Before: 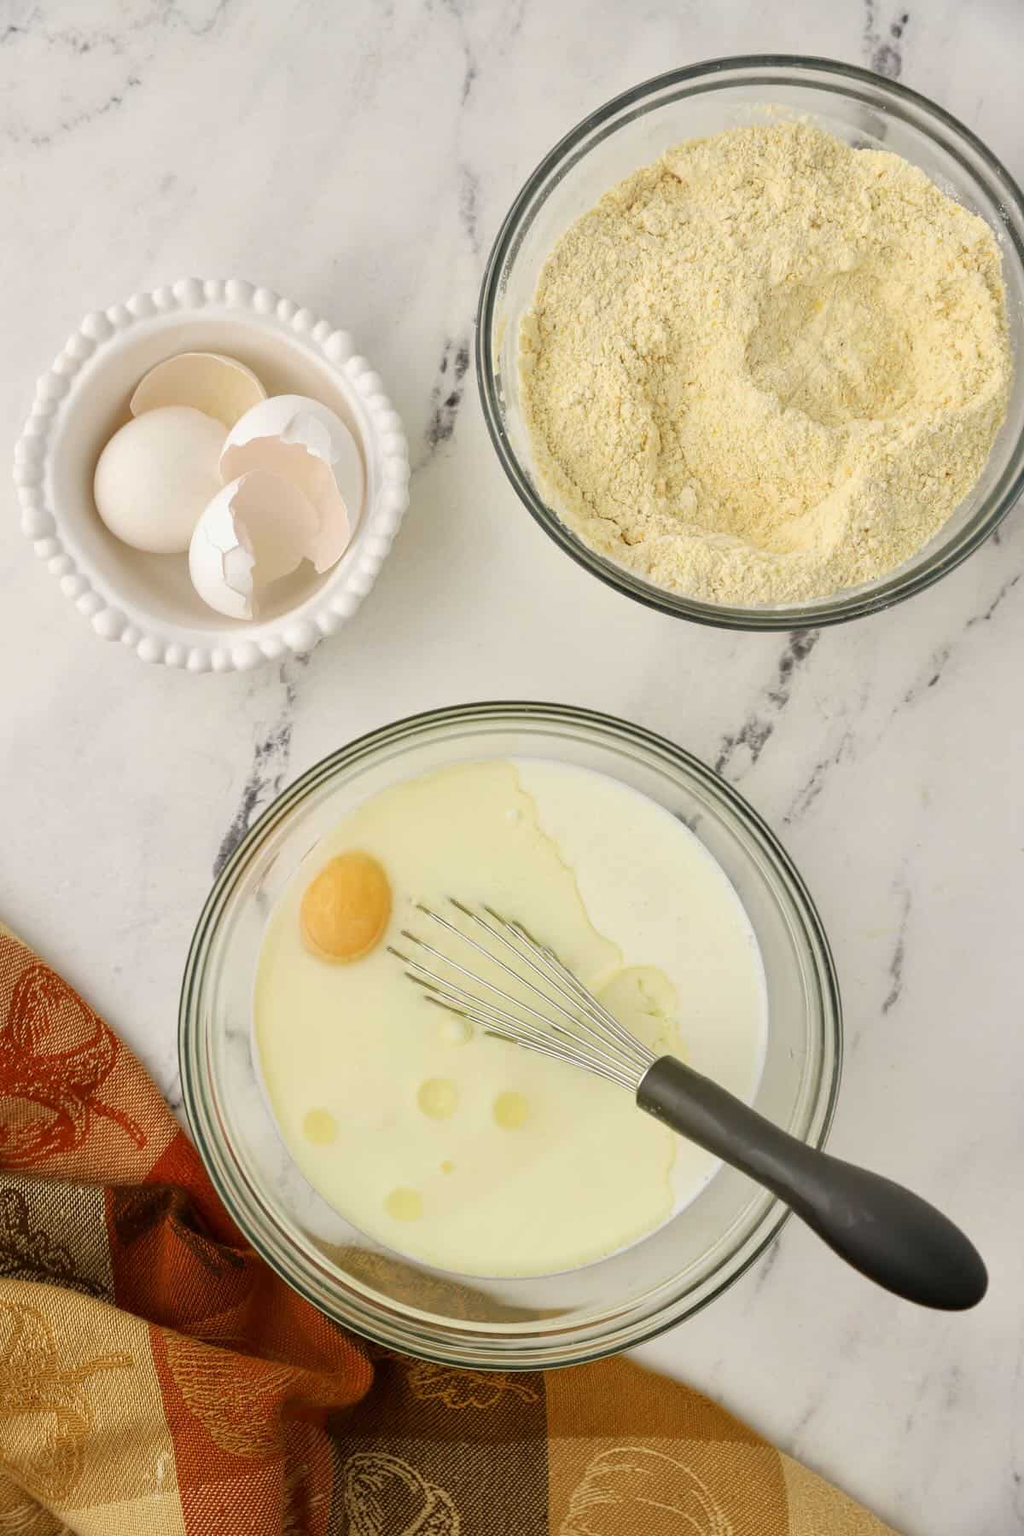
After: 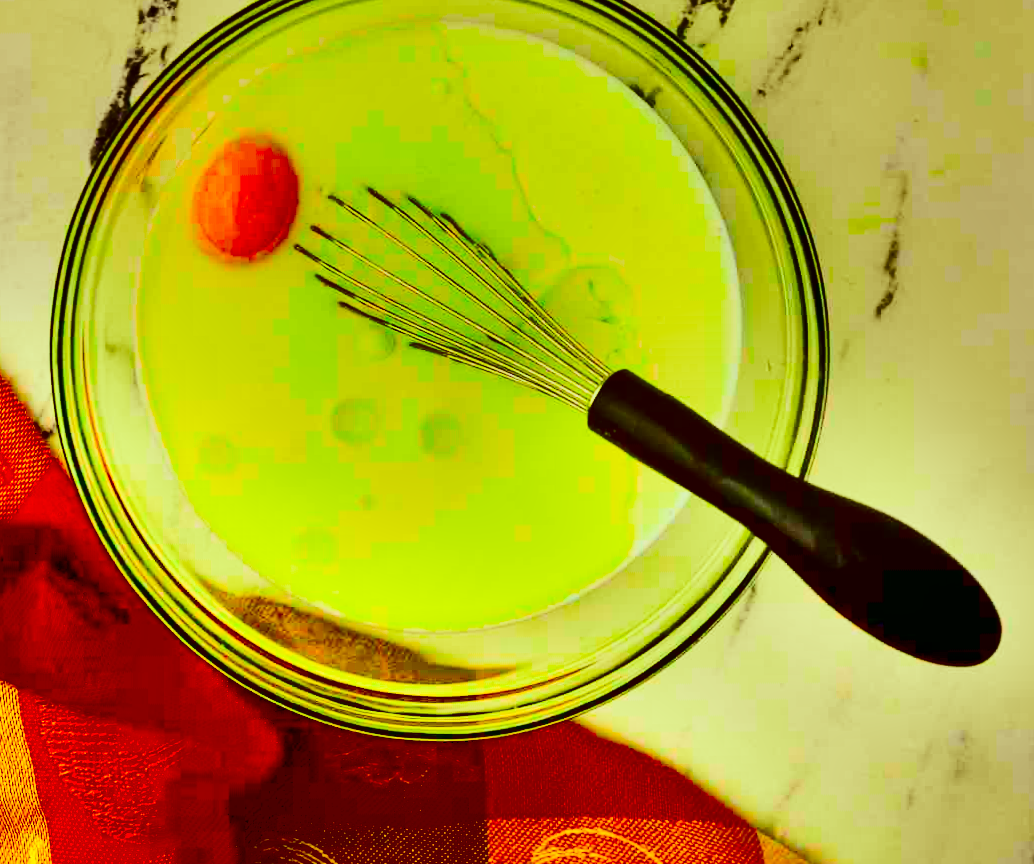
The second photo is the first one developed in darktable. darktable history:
exposure: exposure 1 EV, compensate highlight preservation false
rotate and perspective: rotation -0.45°, automatic cropping original format, crop left 0.008, crop right 0.992, crop top 0.012, crop bottom 0.988
filmic rgb: black relative exposure -8.79 EV, white relative exposure 4.98 EV, threshold 6 EV, target black luminance 0%, hardness 3.77, latitude 66.34%, contrast 0.822, highlights saturation mix 10%, shadows ↔ highlights balance 20%, add noise in highlights 0.1, color science v4 (2020), iterations of high-quality reconstruction 0, type of noise poissonian, enable highlight reconstruction true
color correction: highlights a* -10.77, highlights b* 9.8, saturation 1.72
shadows and highlights: shadows 20.91, highlights -82.73, soften with gaussian
crop and rotate: left 13.306%, top 48.129%, bottom 2.928%
contrast brightness saturation: contrast 0.77, brightness -1, saturation 1
